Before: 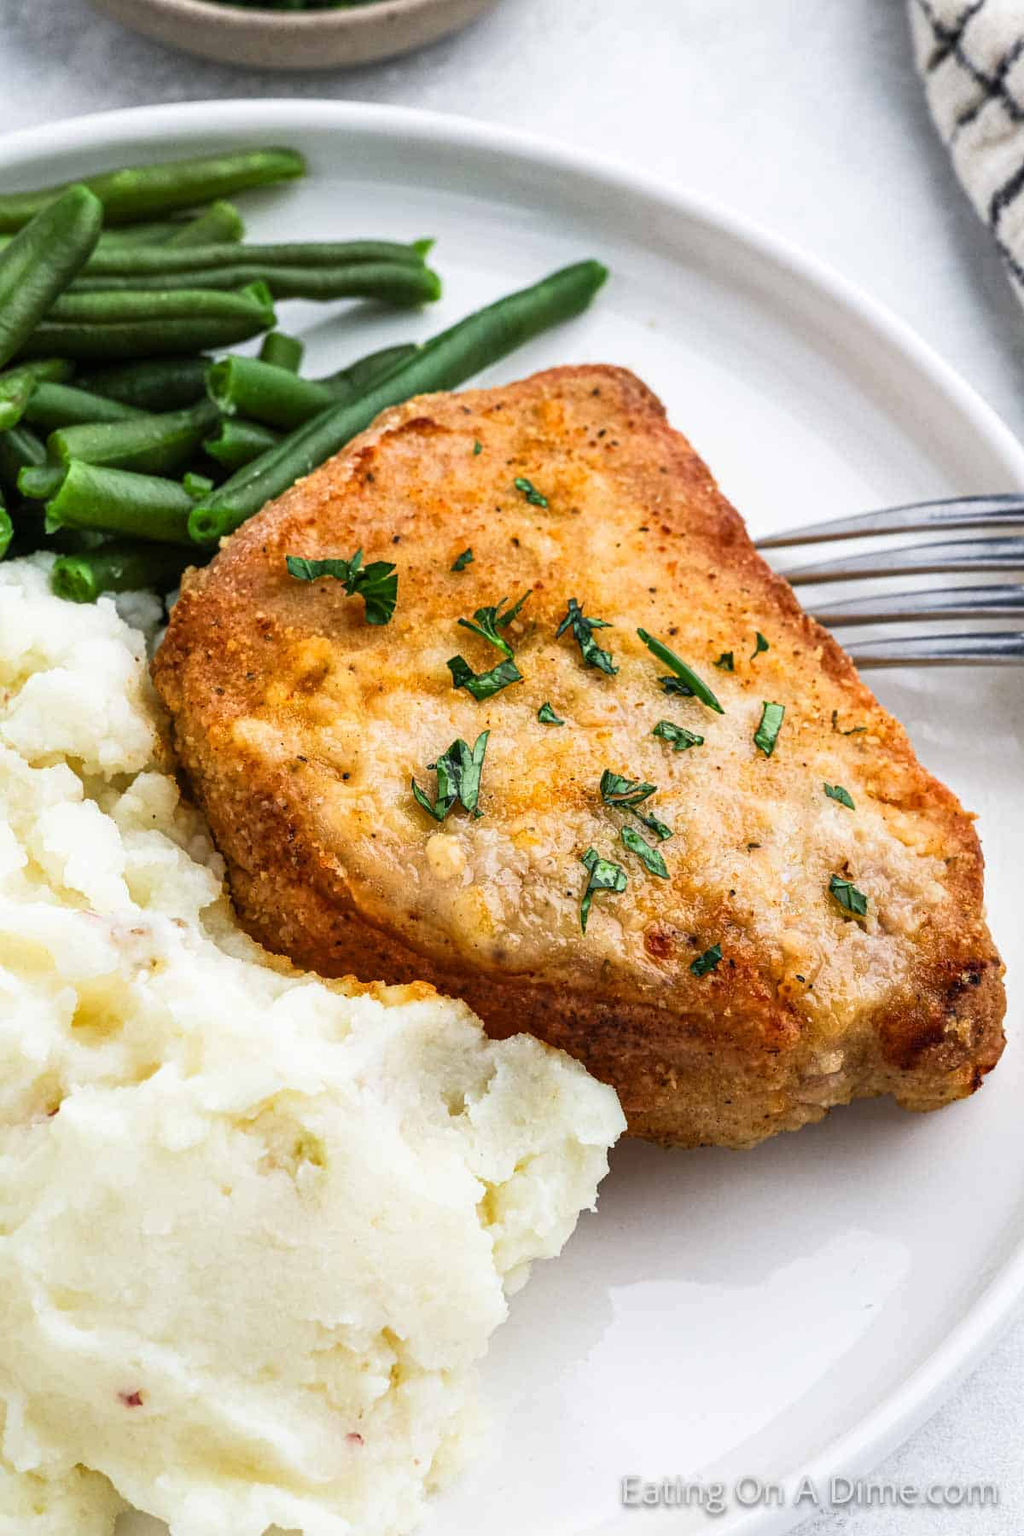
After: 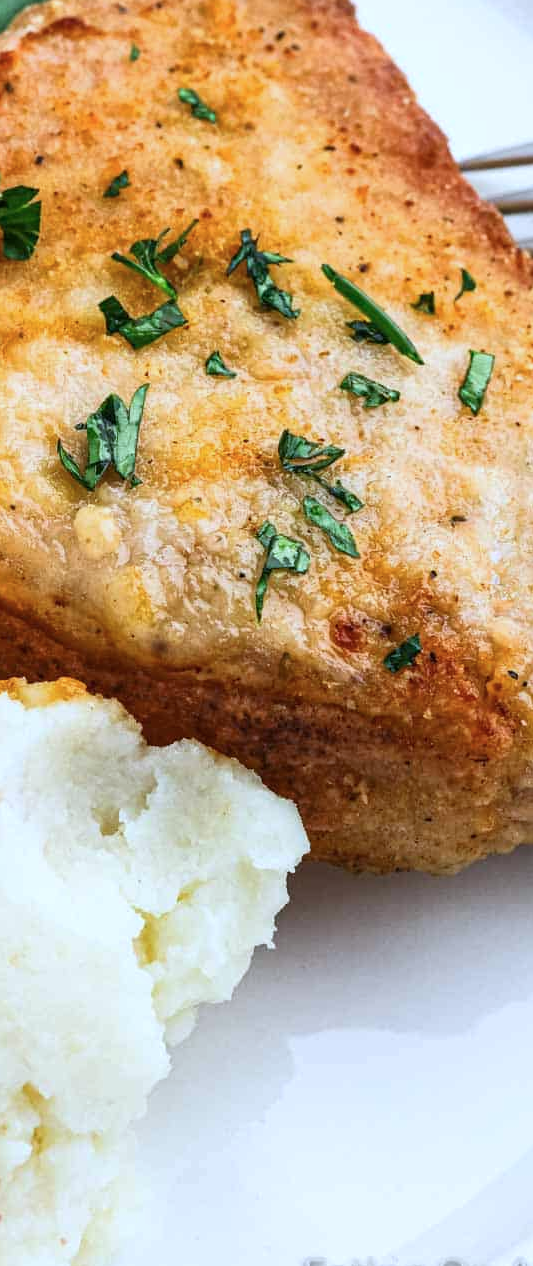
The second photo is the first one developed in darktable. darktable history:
color calibration: illuminant custom, x 0.368, y 0.373, temperature 4330.32 K
crop: left 35.432%, top 26.233%, right 20.145%, bottom 3.432%
color balance rgb: on, module defaults
